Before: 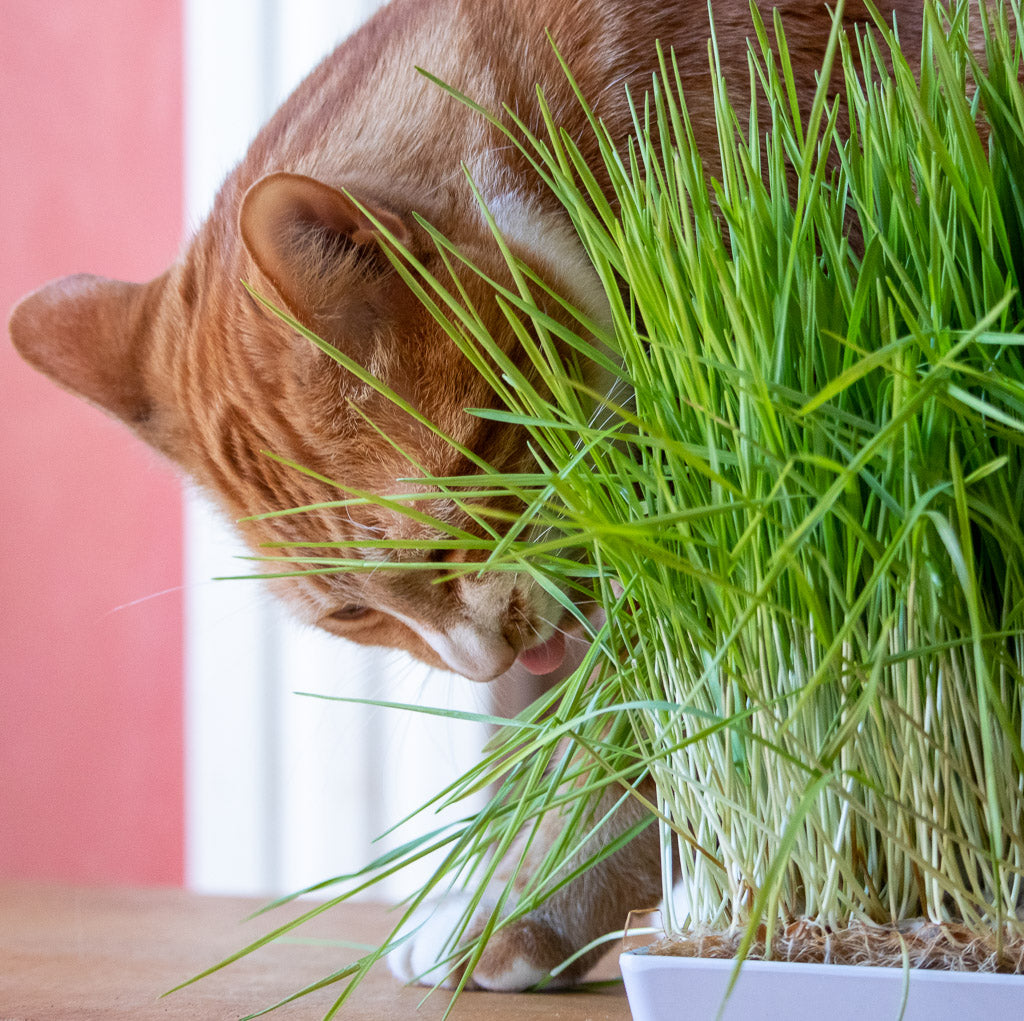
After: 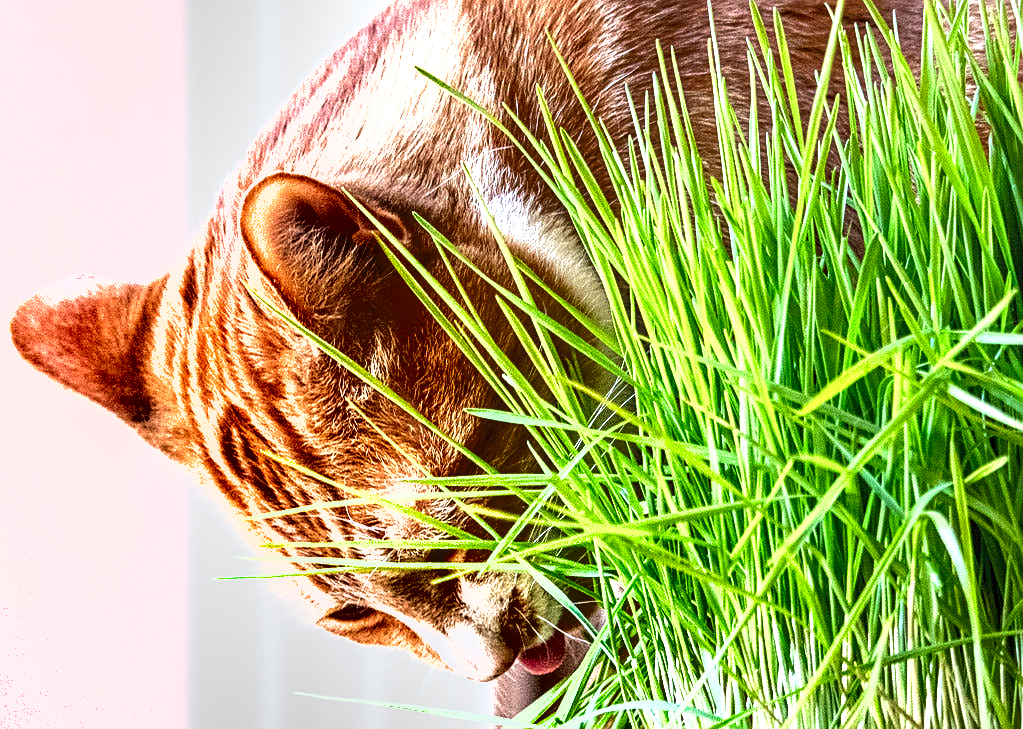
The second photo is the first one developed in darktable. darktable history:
local contrast: on, module defaults
sharpen: on, module defaults
crop: right 0%, bottom 28.593%
exposure: black level correction 0, exposure 1.661 EV, compensate highlight preservation false
shadows and highlights: radius 262.27, soften with gaussian
